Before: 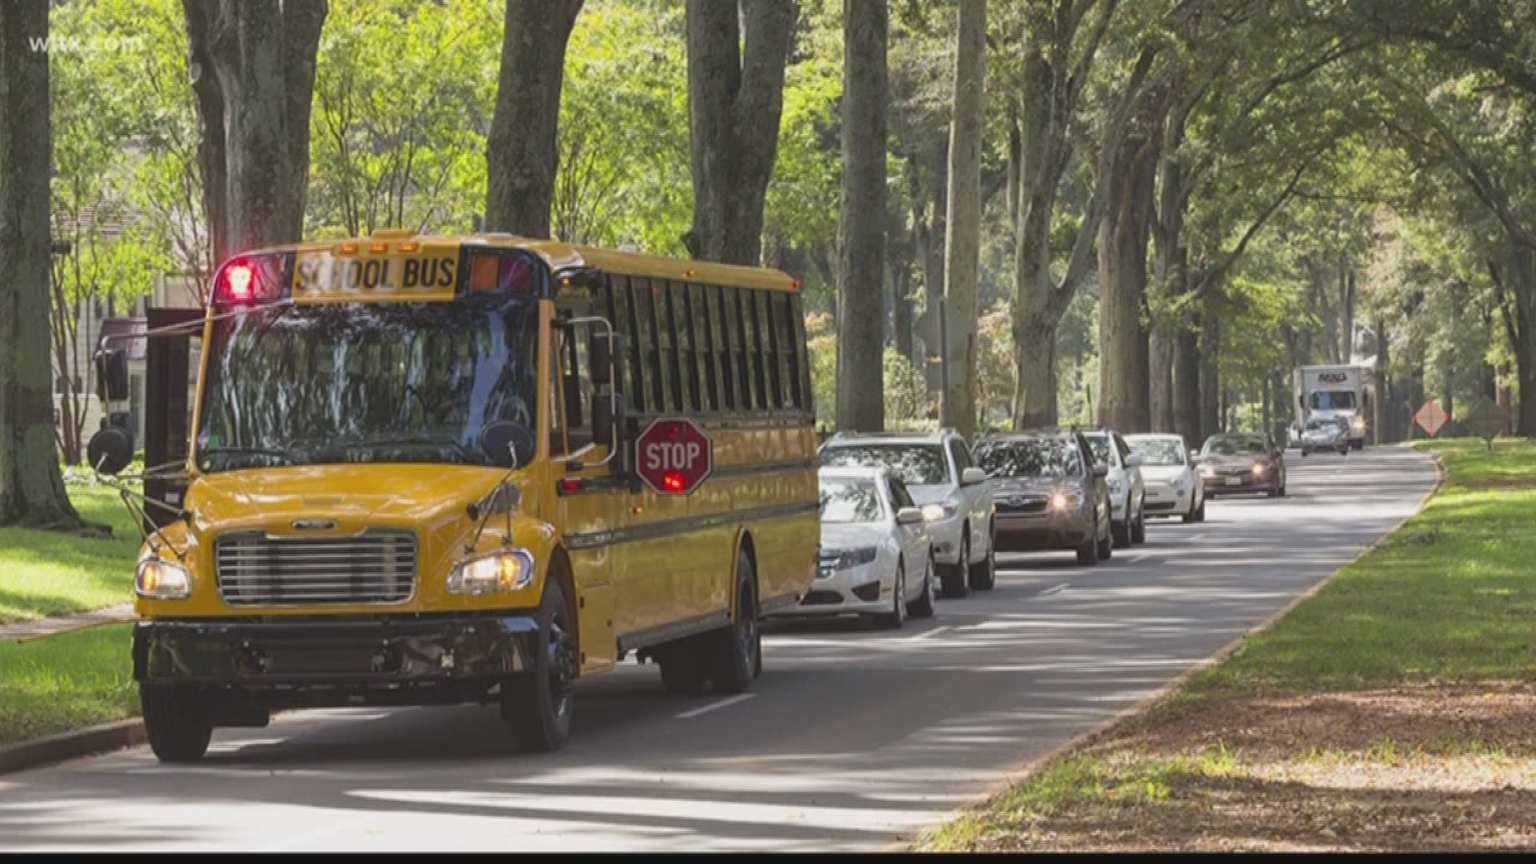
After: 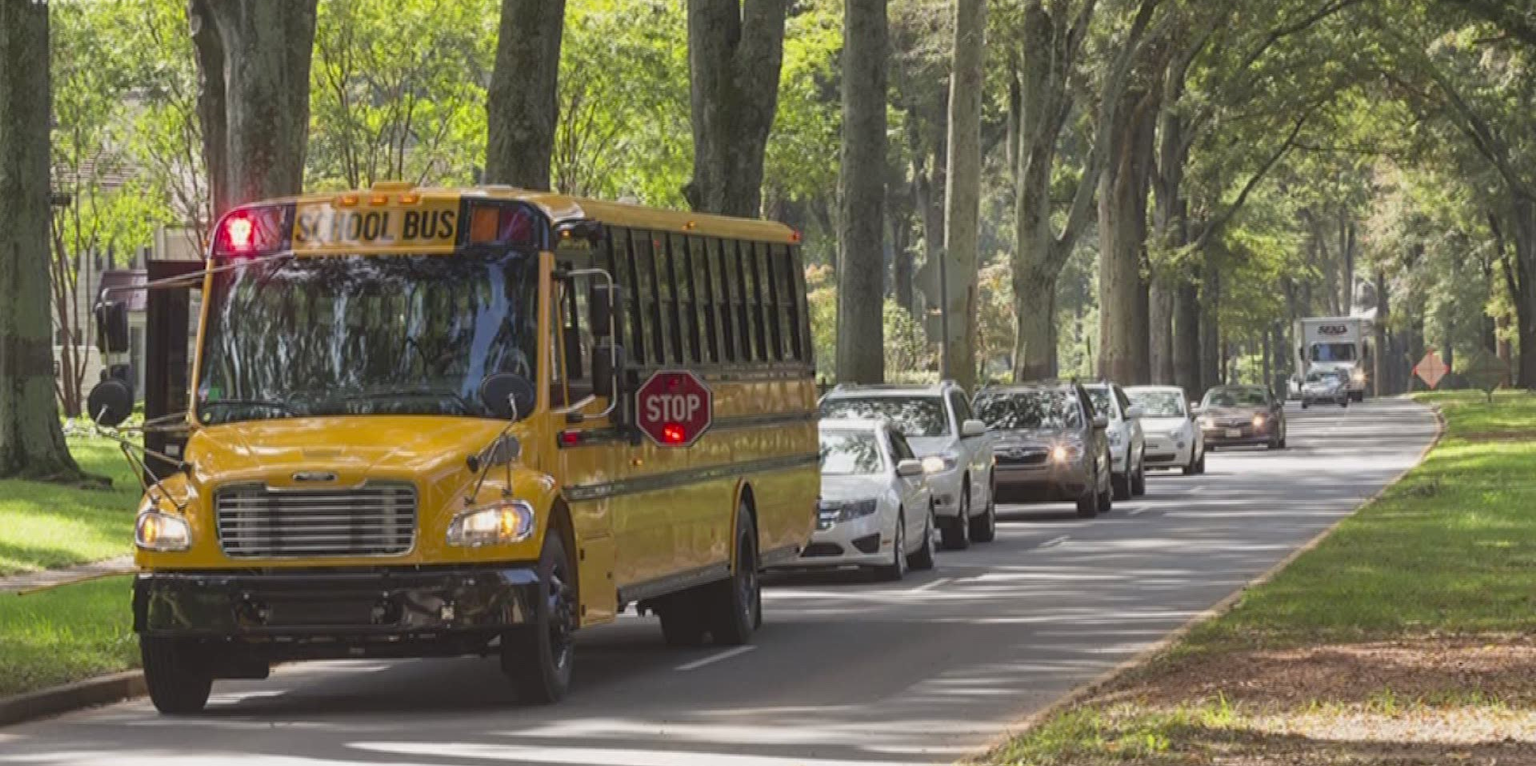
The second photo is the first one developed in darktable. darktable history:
exposure: black level correction 0.005, exposure 0.014 EV, compensate highlight preservation false
crop and rotate: top 5.609%, bottom 5.609%
